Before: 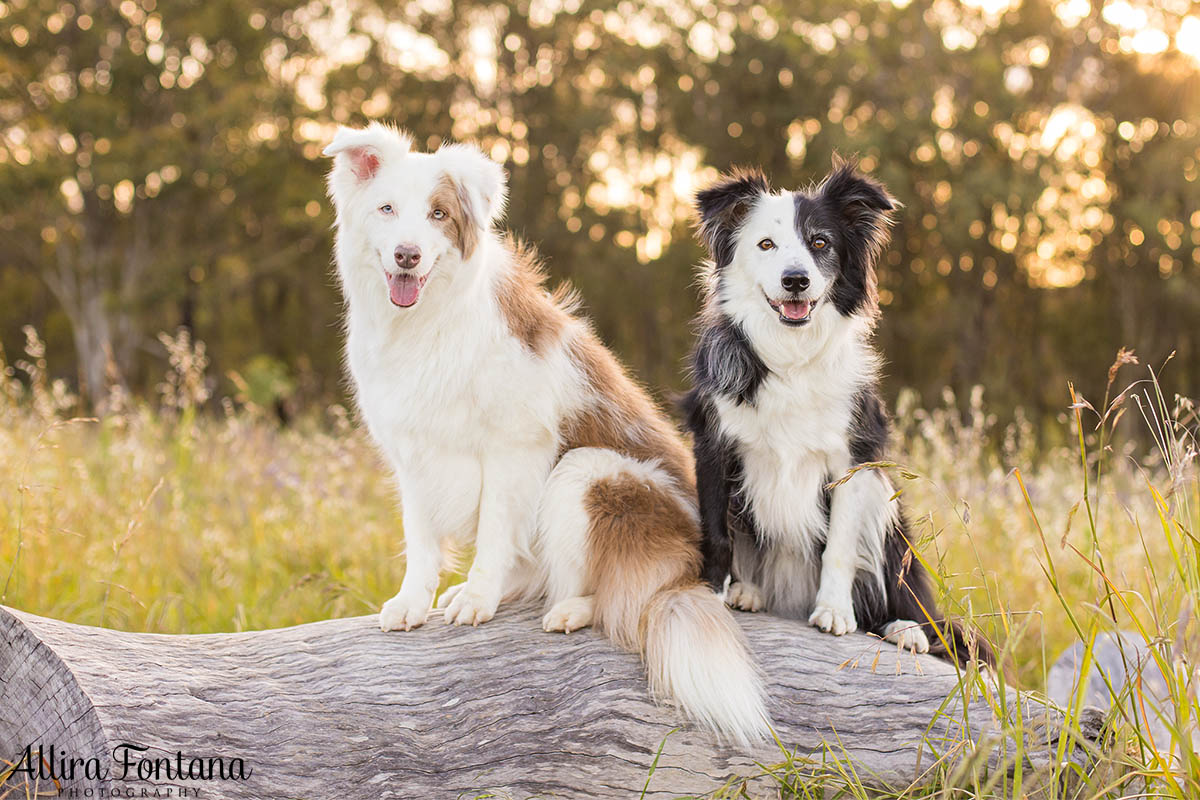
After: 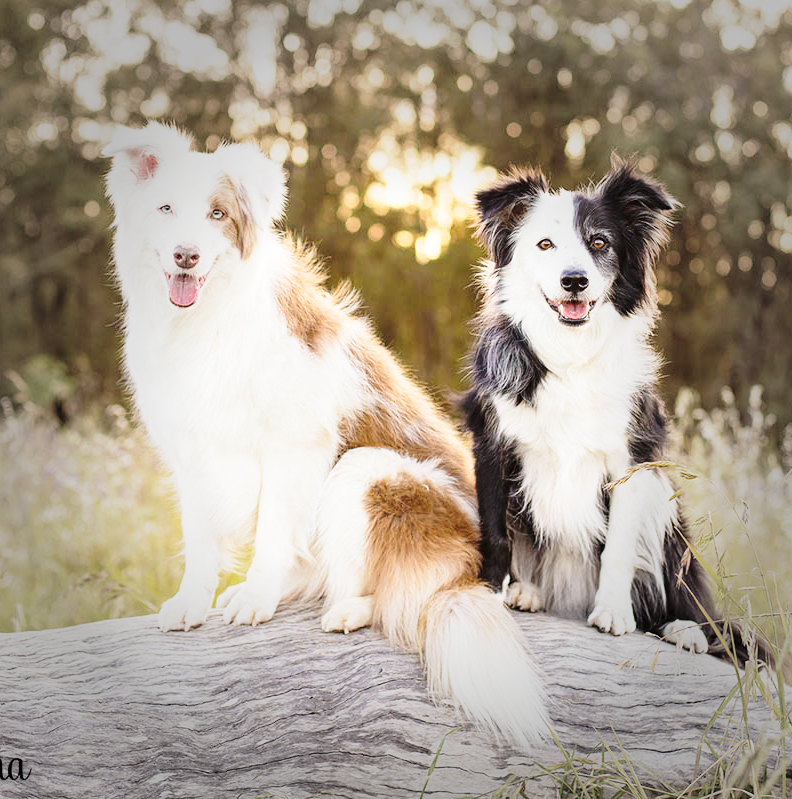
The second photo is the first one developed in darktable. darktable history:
crop and rotate: left 18.442%, right 15.508%
vignetting: fall-off start 48.41%, automatic ratio true, width/height ratio 1.29, unbound false
base curve: curves: ch0 [(0, 0) (0.036, 0.037) (0.121, 0.228) (0.46, 0.76) (0.859, 0.983) (1, 1)], preserve colors none
